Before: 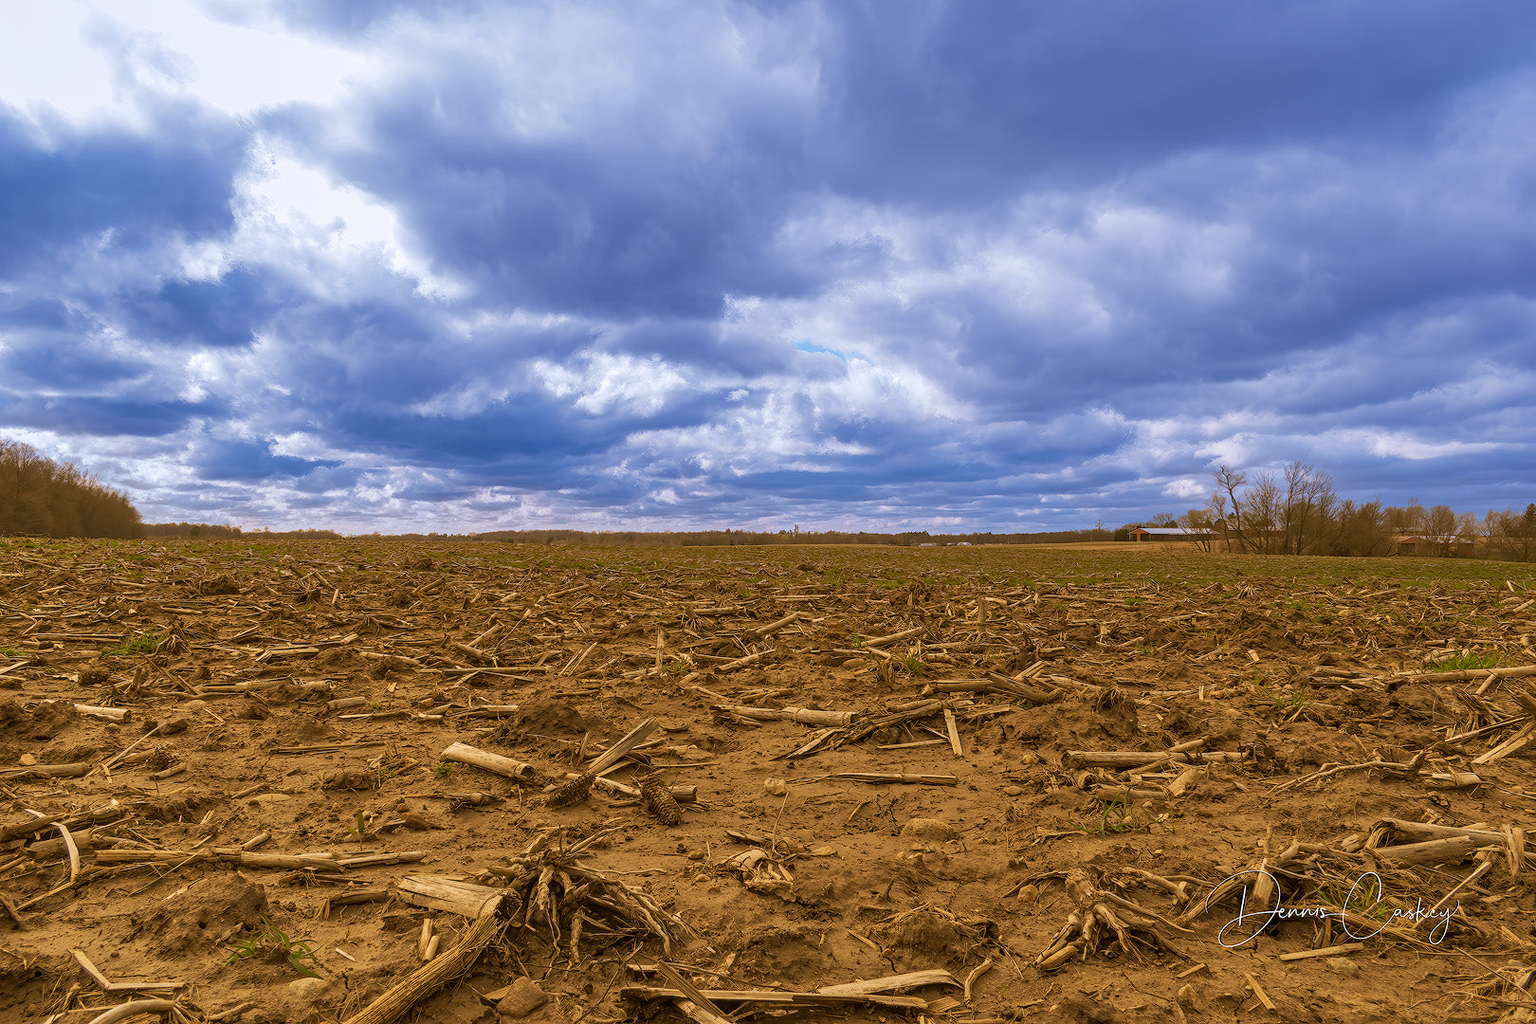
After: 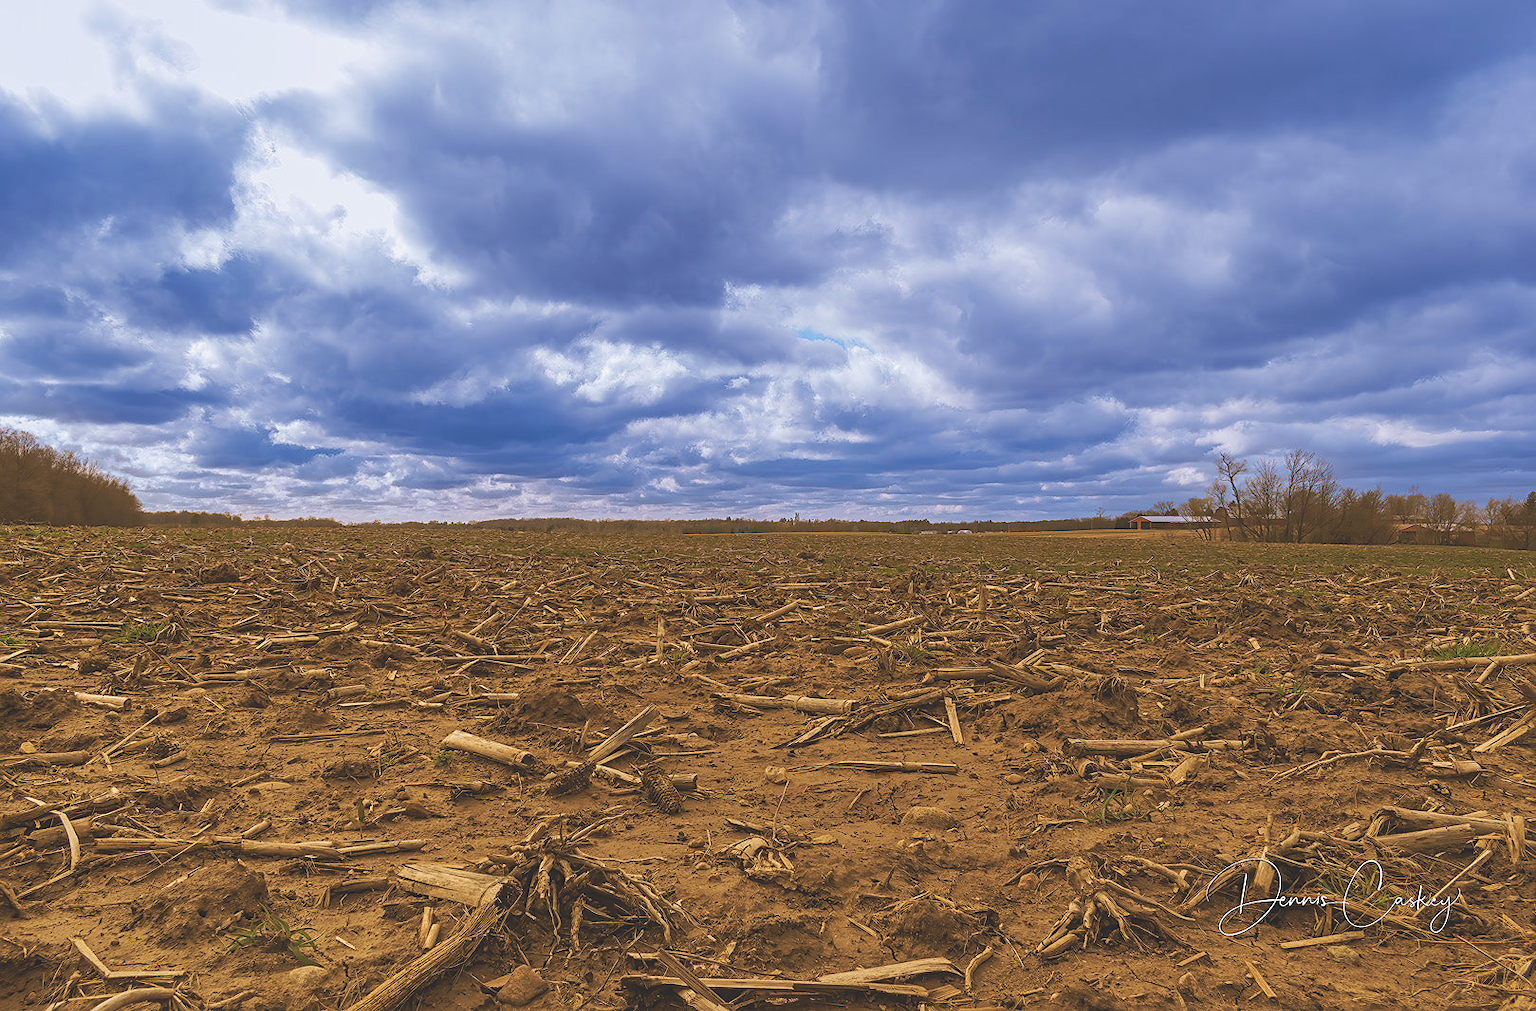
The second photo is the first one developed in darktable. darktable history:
sharpen: radius 1.853, amount 0.405, threshold 1.316
exposure: black level correction -0.025, exposure -0.117 EV, compensate highlight preservation false
tone curve: curves: ch0 [(0, 0) (0.003, 0.003) (0.011, 0.011) (0.025, 0.024) (0.044, 0.044) (0.069, 0.068) (0.1, 0.098) (0.136, 0.133) (0.177, 0.174) (0.224, 0.22) (0.277, 0.272) (0.335, 0.329) (0.399, 0.392) (0.468, 0.46) (0.543, 0.546) (0.623, 0.626) (0.709, 0.711) (0.801, 0.802) (0.898, 0.898) (1, 1)], preserve colors none
crop: top 1.25%, right 0.016%
